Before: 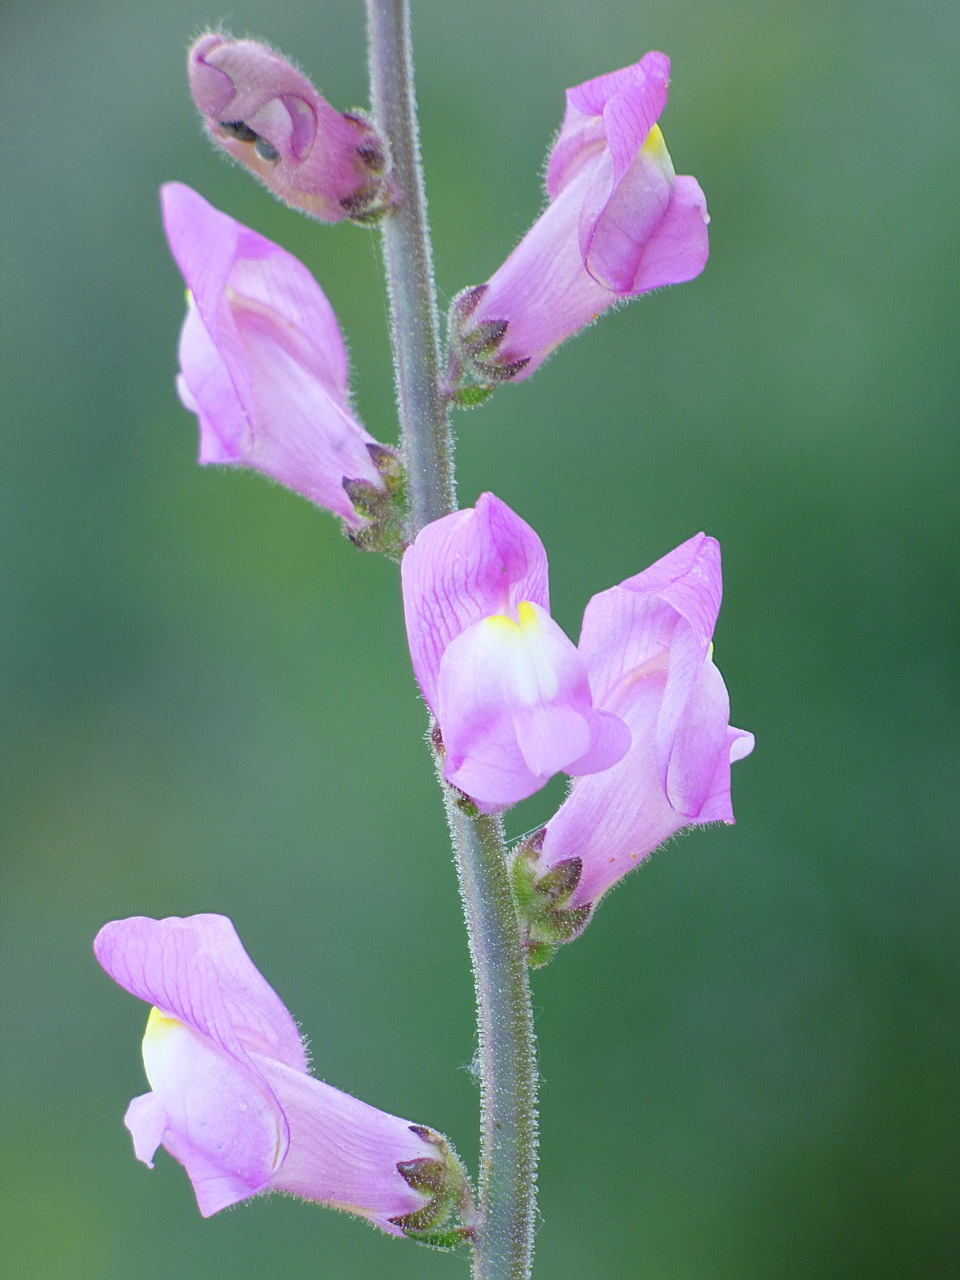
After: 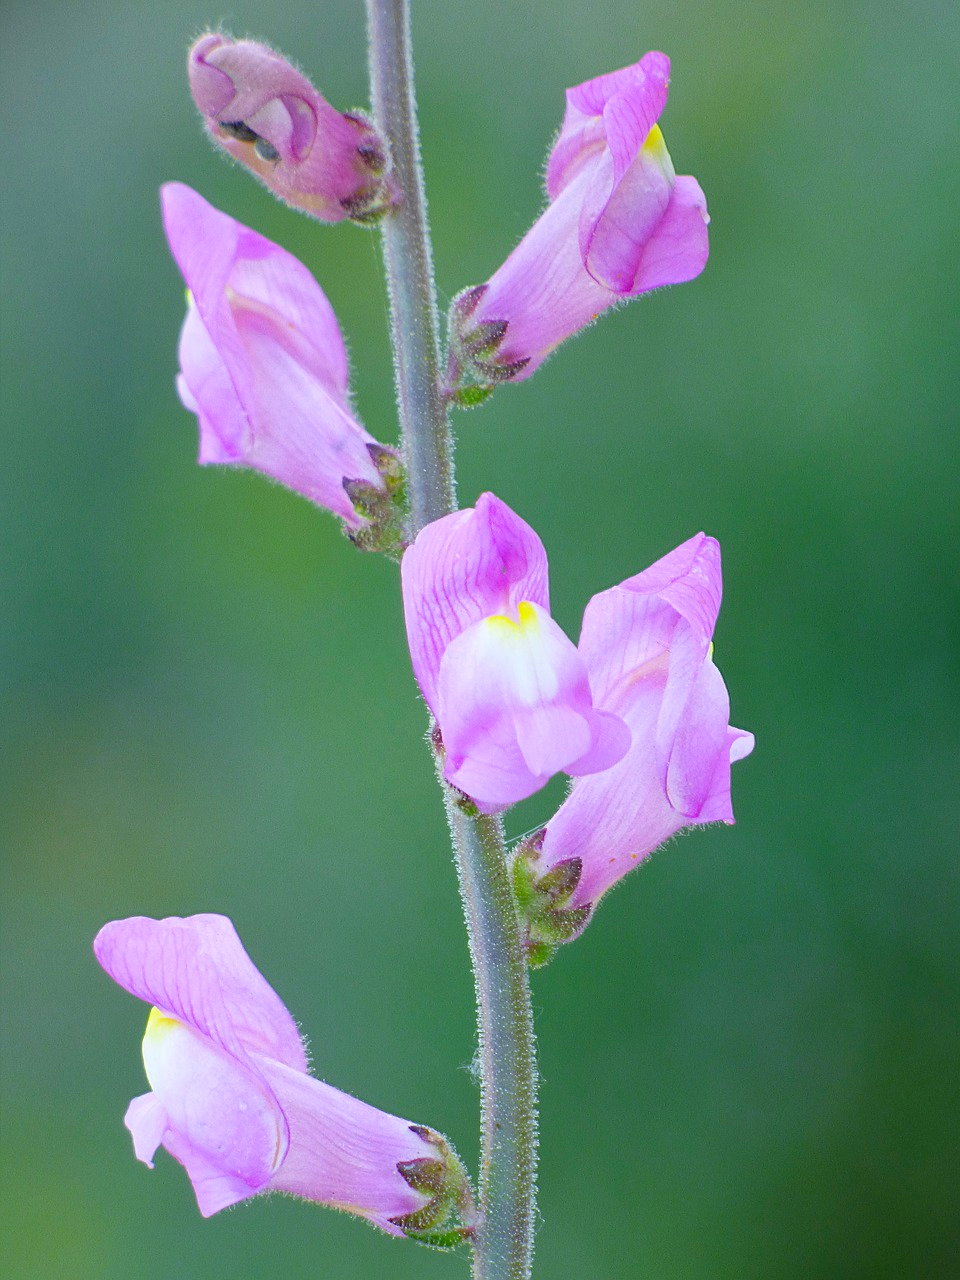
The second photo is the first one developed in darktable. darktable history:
color balance rgb: perceptual saturation grading › global saturation 25.231%
